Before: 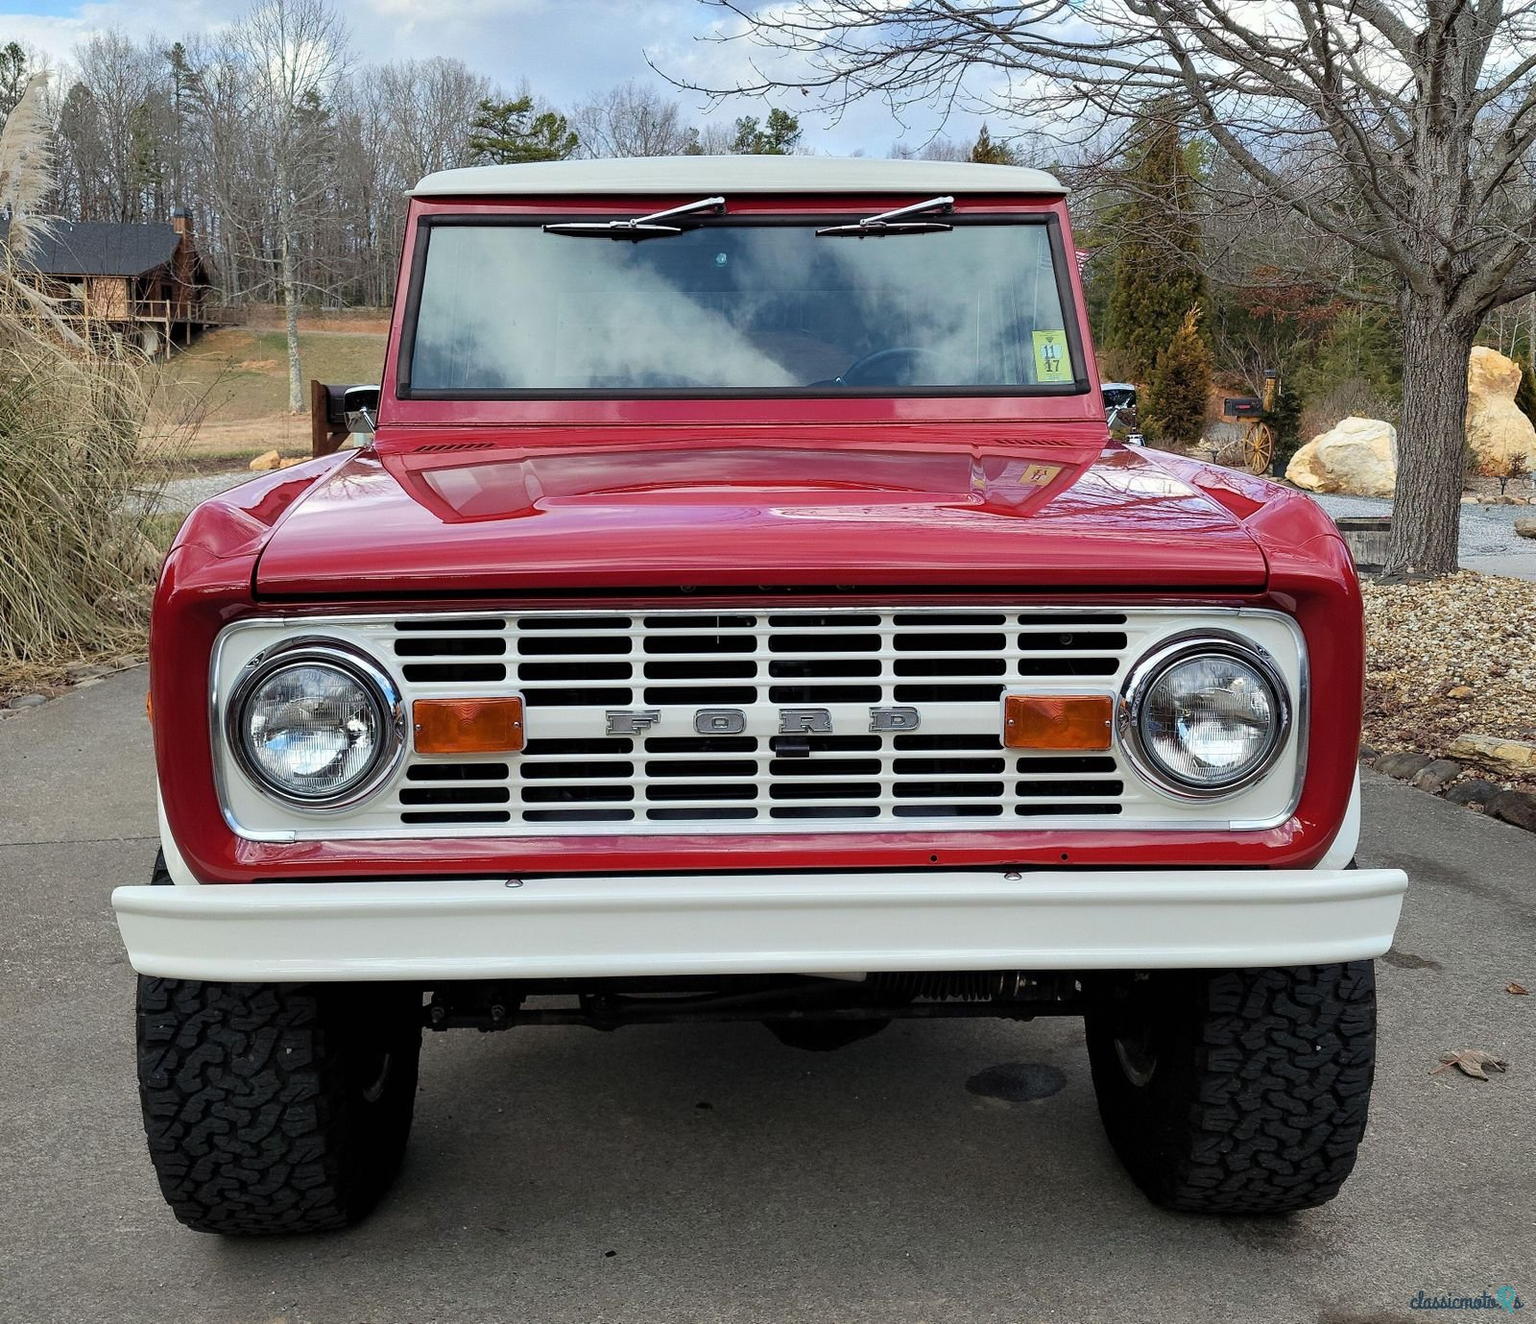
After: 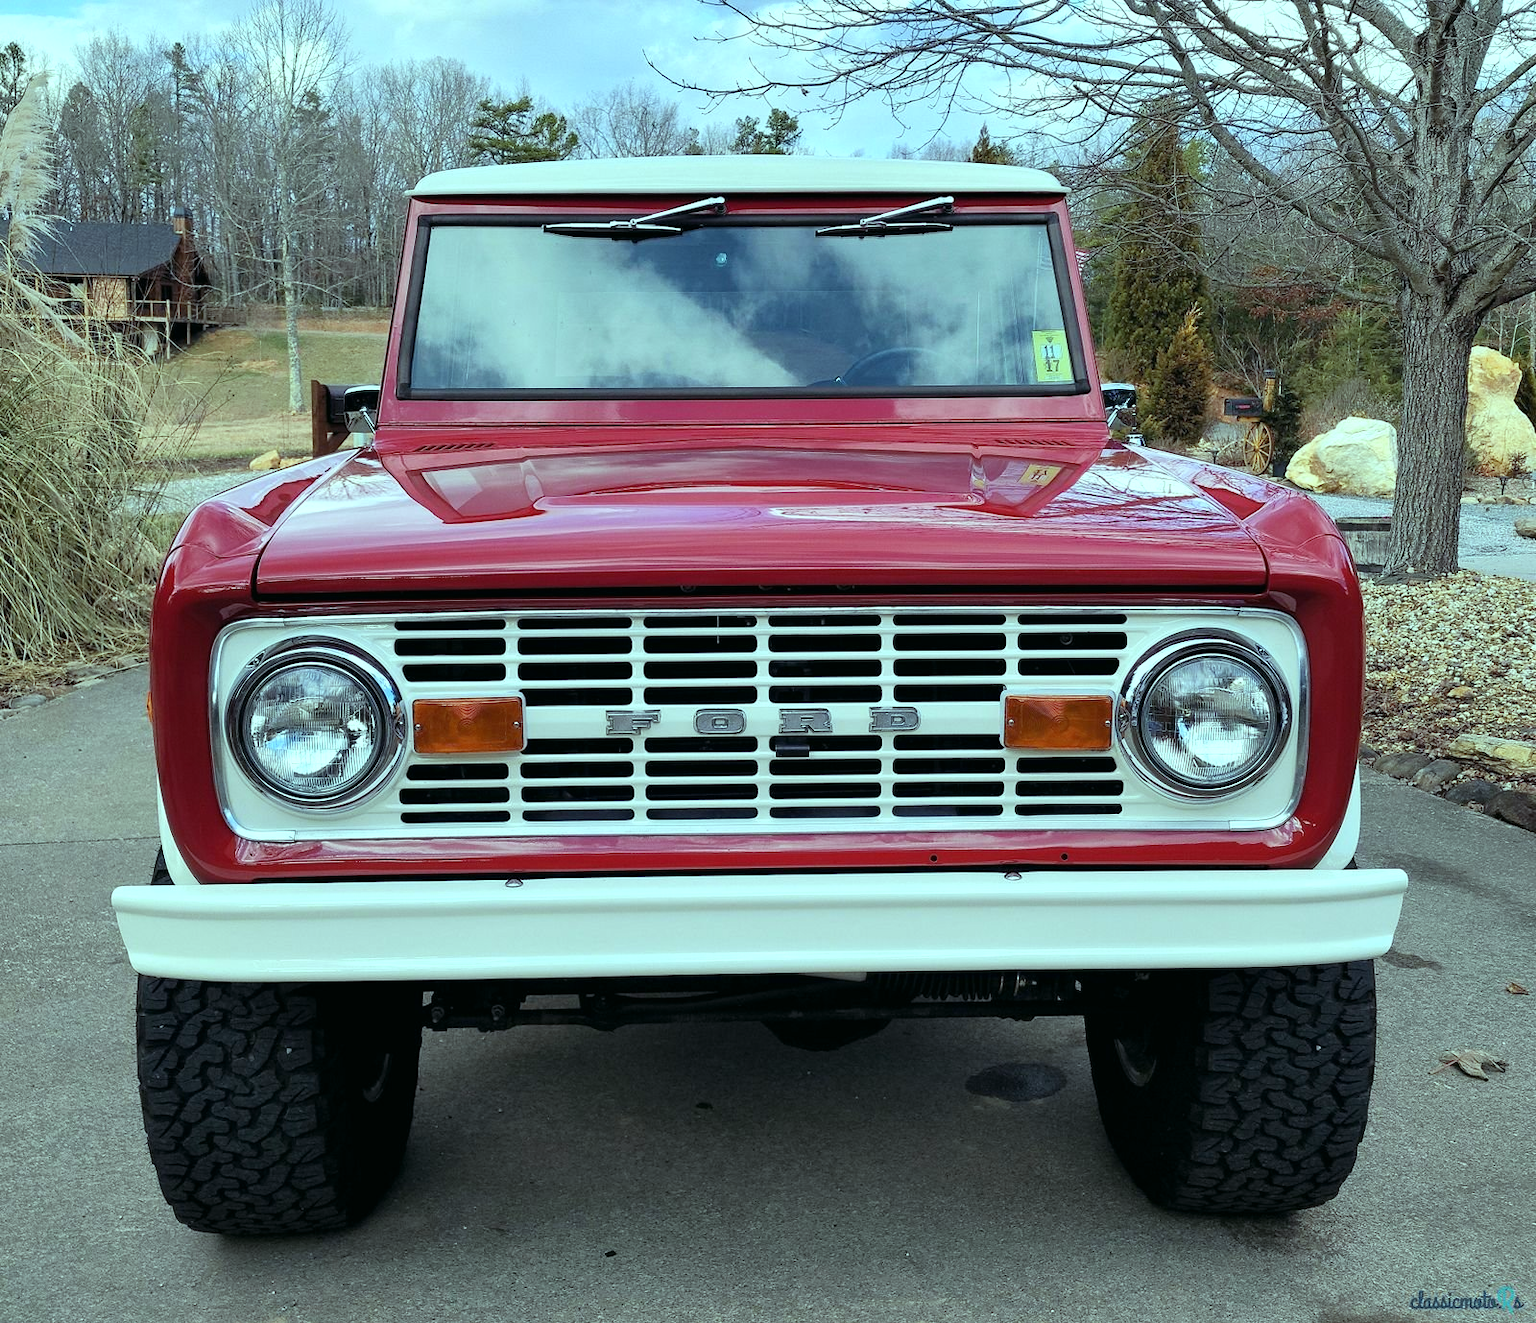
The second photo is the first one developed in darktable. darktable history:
color balance: mode lift, gamma, gain (sRGB), lift [0.997, 0.979, 1.021, 1.011], gamma [1, 1.084, 0.916, 0.998], gain [1, 0.87, 1.13, 1.101], contrast 4.55%, contrast fulcrum 38.24%, output saturation 104.09%
base curve: curves: ch0 [(0, 0) (0.472, 0.508) (1, 1)]
